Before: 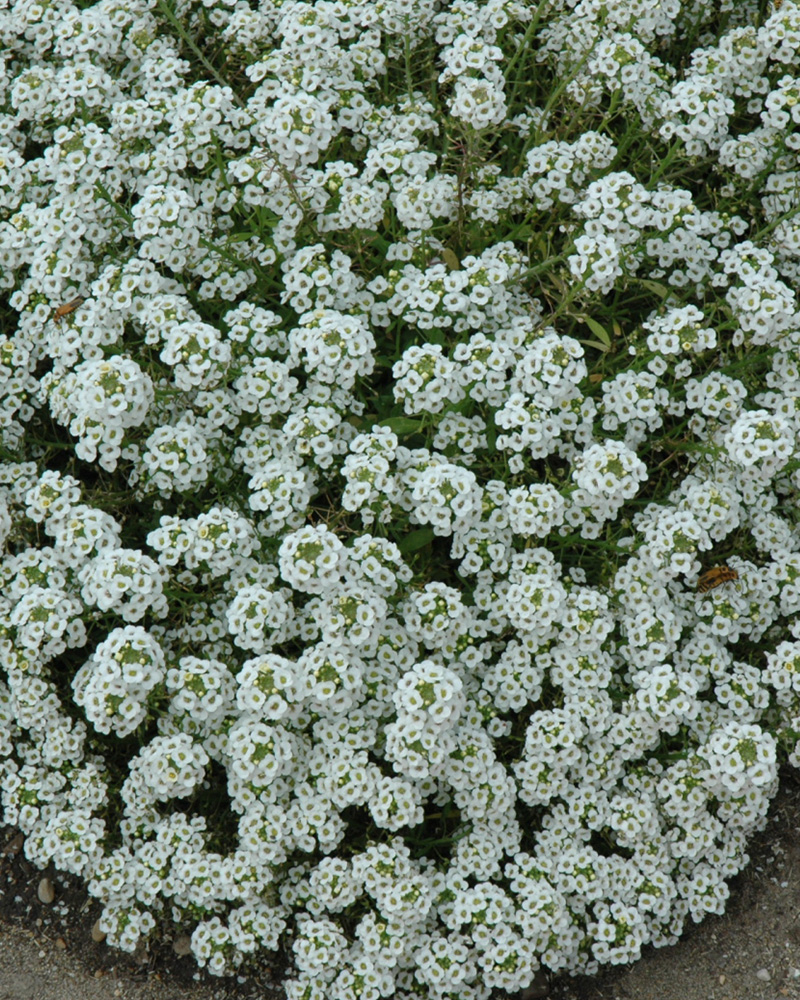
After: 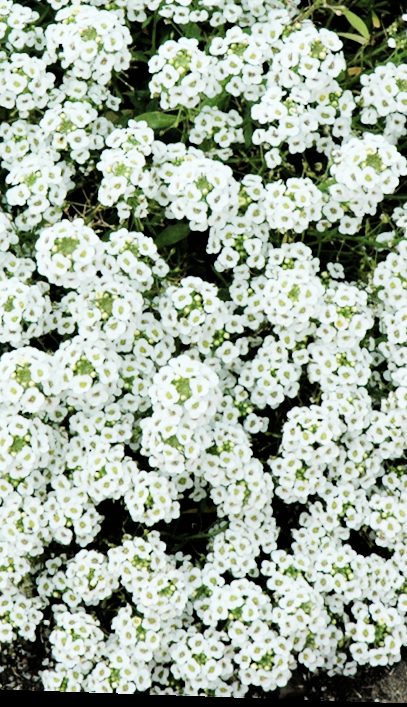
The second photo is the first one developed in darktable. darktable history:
exposure: black level correction 0, exposure 1 EV, compensate exposure bias true, compensate highlight preservation false
rotate and perspective: lens shift (horizontal) -0.055, automatic cropping off
tone equalizer: -8 EV -0.417 EV, -7 EV -0.389 EV, -6 EV -0.333 EV, -5 EV -0.222 EV, -3 EV 0.222 EV, -2 EV 0.333 EV, -1 EV 0.389 EV, +0 EV 0.417 EV, edges refinement/feathering 500, mask exposure compensation -1.57 EV, preserve details no
filmic rgb: black relative exposure -5 EV, hardness 2.88, contrast 1.3, highlights saturation mix -30%
crop and rotate: left 29.237%, top 31.152%, right 19.807%
